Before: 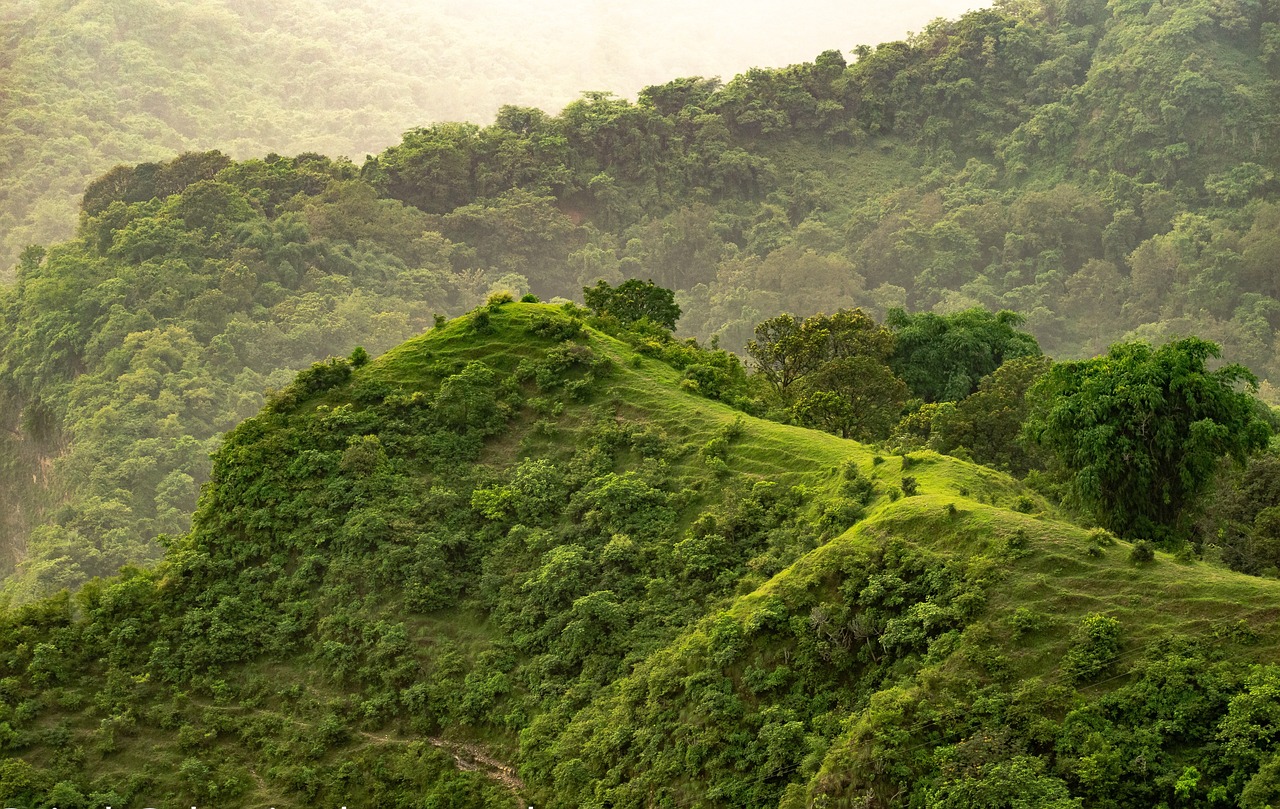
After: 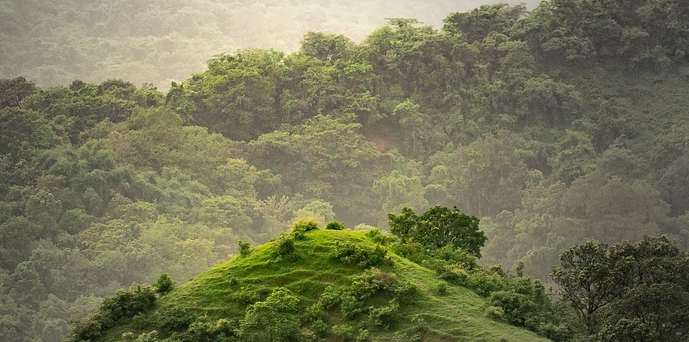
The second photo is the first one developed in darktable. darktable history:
base curve: curves: ch0 [(0, 0) (0.262, 0.32) (0.722, 0.705) (1, 1)]
crop: left 15.306%, top 9.065%, right 30.789%, bottom 48.638%
vignetting: fall-off start 33.76%, fall-off radius 64.94%, brightness -0.575, center (-0.12, -0.002), width/height ratio 0.959
